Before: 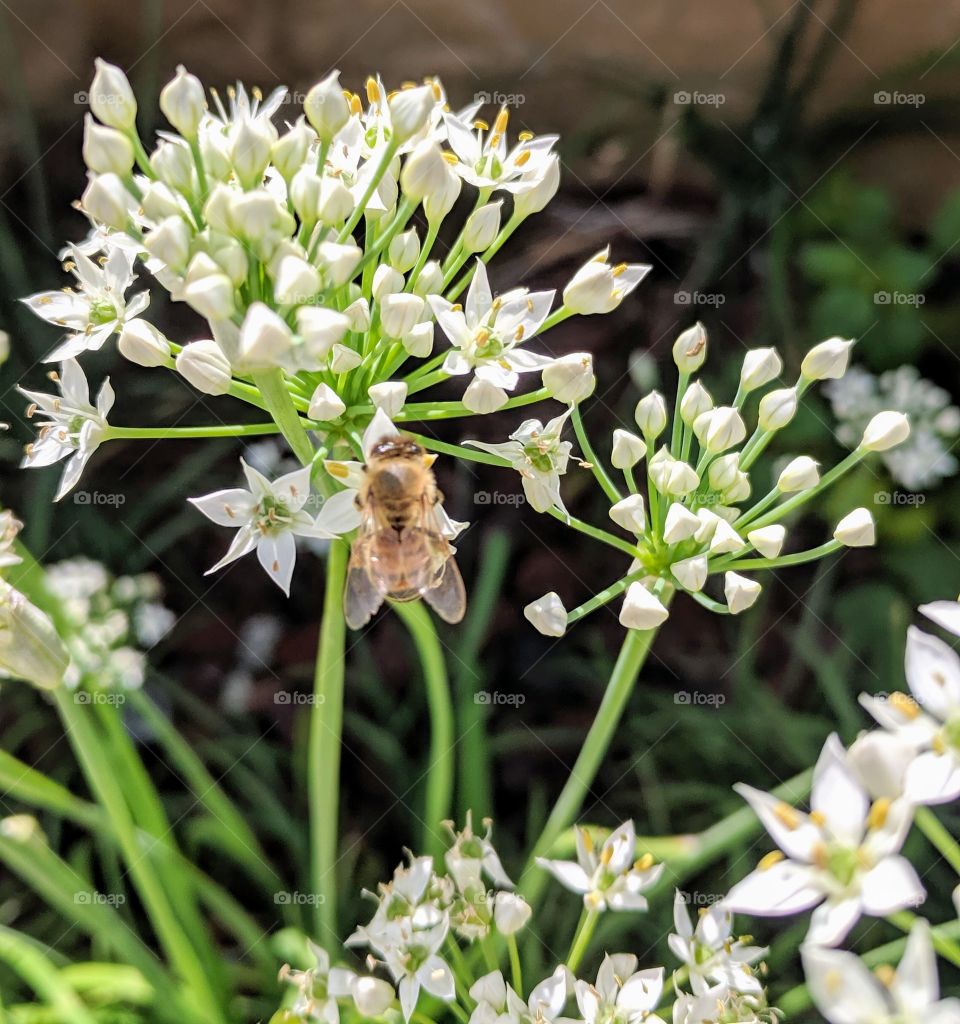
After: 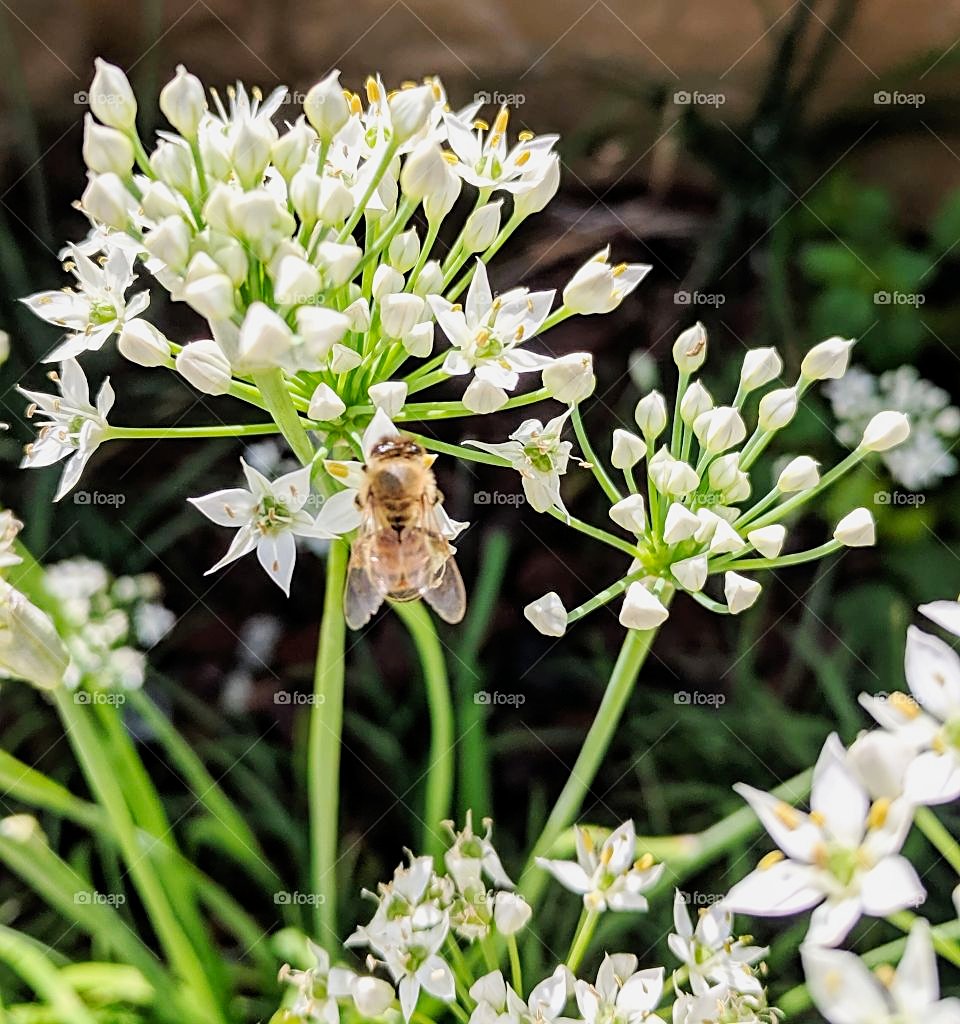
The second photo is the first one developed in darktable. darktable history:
sharpen: on, module defaults
tone curve: curves: ch0 [(0, 0) (0.058, 0.027) (0.214, 0.183) (0.304, 0.288) (0.51, 0.549) (0.658, 0.7) (0.741, 0.775) (0.844, 0.866) (0.986, 0.957)]; ch1 [(0, 0) (0.172, 0.123) (0.312, 0.296) (0.437, 0.429) (0.471, 0.469) (0.502, 0.5) (0.513, 0.515) (0.572, 0.603) (0.617, 0.653) (0.68, 0.724) (0.889, 0.924) (1, 1)]; ch2 [(0, 0) (0.411, 0.424) (0.489, 0.49) (0.502, 0.5) (0.517, 0.519) (0.549, 0.578) (0.604, 0.628) (0.693, 0.686) (1, 1)], preserve colors none
